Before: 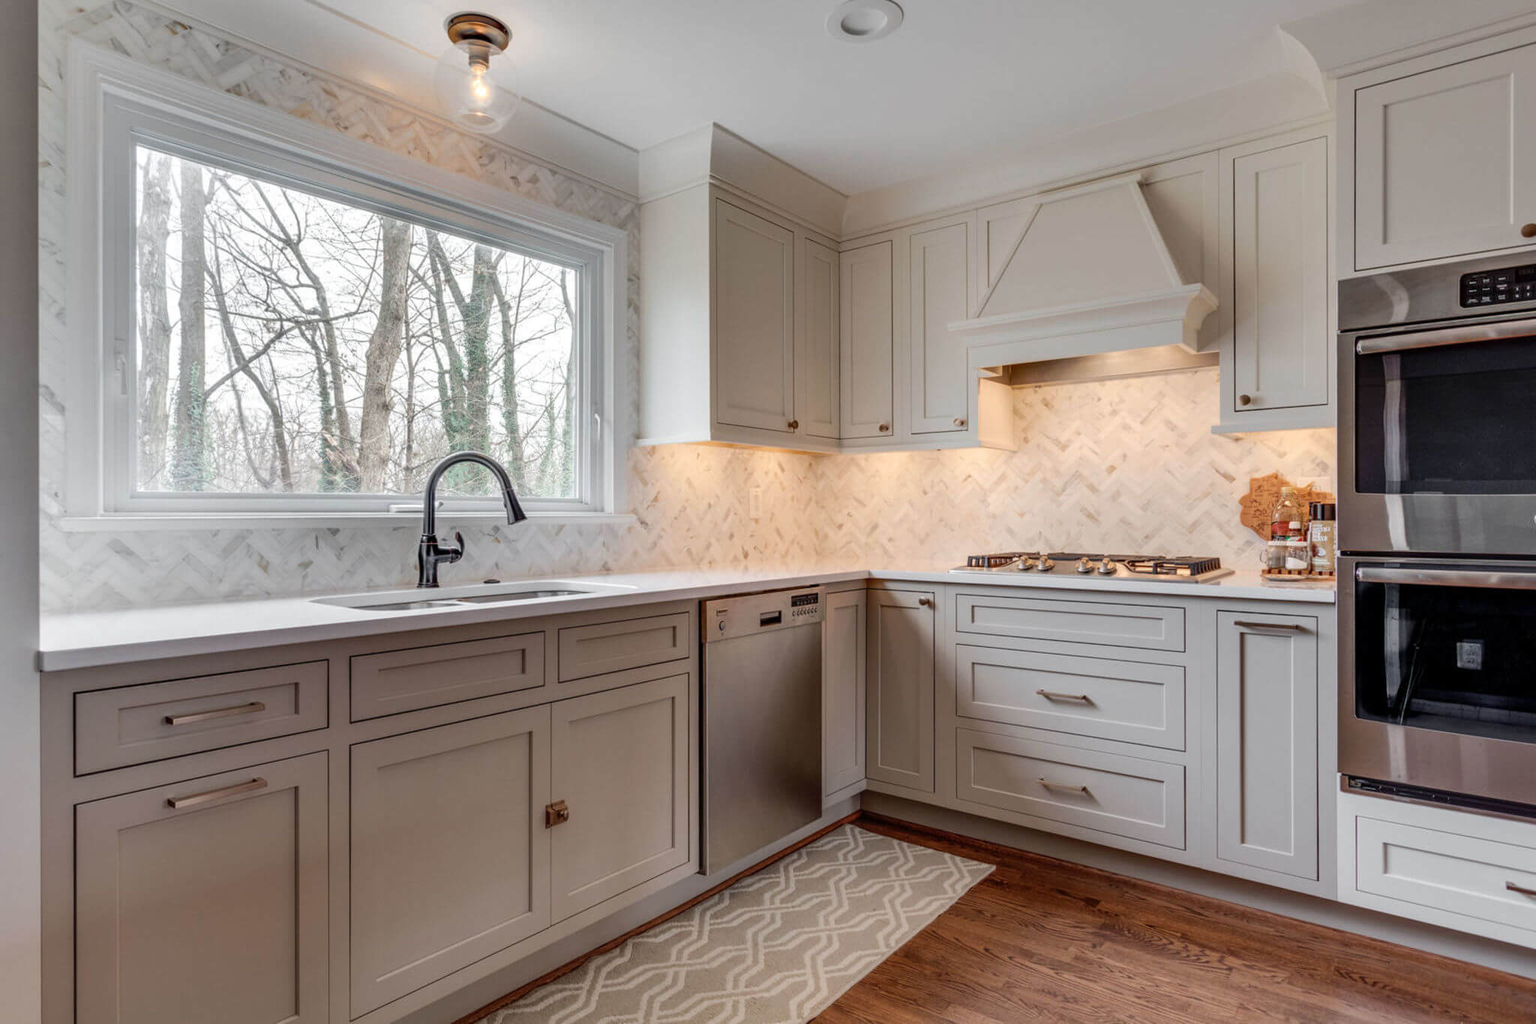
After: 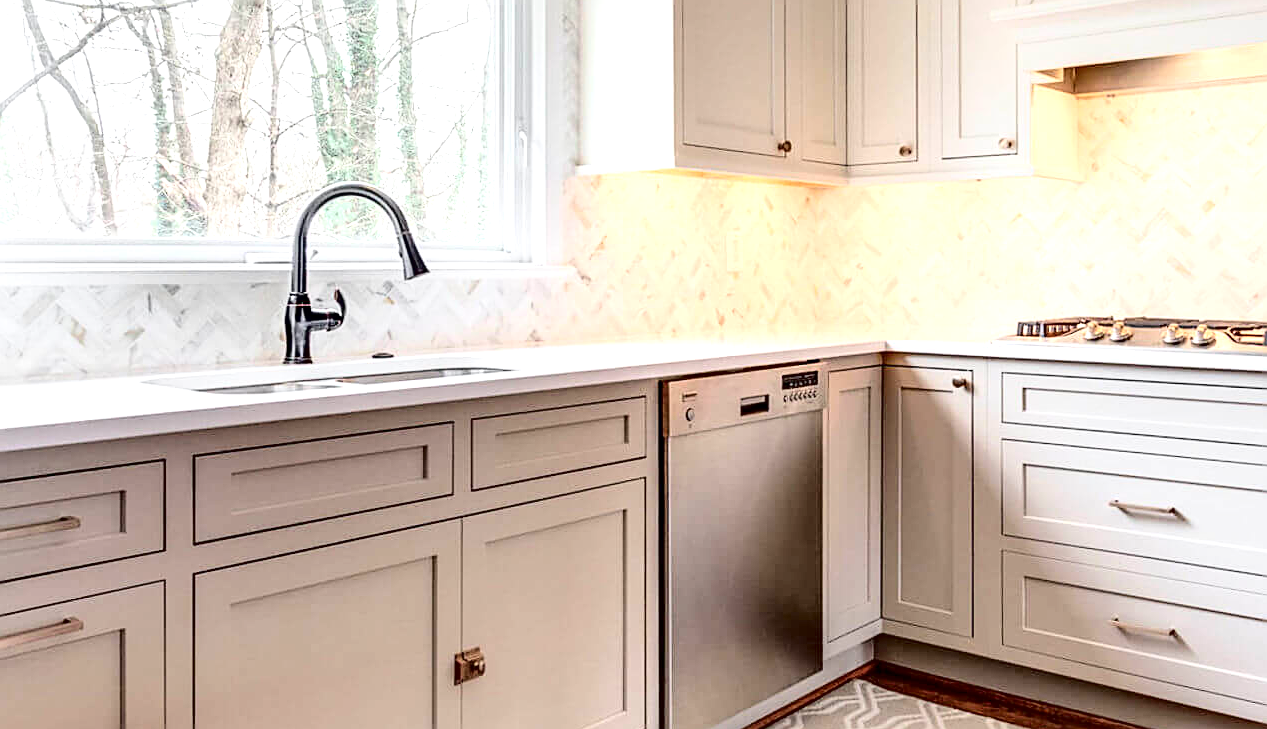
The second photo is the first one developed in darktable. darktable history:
exposure: black level correction 0, exposure 1.001 EV, compensate exposure bias true, compensate highlight preservation false
crop: left 13.331%, top 30.816%, right 24.767%, bottom 15.798%
tone curve: curves: ch0 [(0, 0) (0.003, 0) (0.011, 0.001) (0.025, 0.003) (0.044, 0.005) (0.069, 0.013) (0.1, 0.024) (0.136, 0.04) (0.177, 0.087) (0.224, 0.148) (0.277, 0.238) (0.335, 0.335) (0.399, 0.43) (0.468, 0.524) (0.543, 0.621) (0.623, 0.712) (0.709, 0.788) (0.801, 0.867) (0.898, 0.947) (1, 1)], color space Lab, independent channels, preserve colors none
sharpen: on, module defaults
